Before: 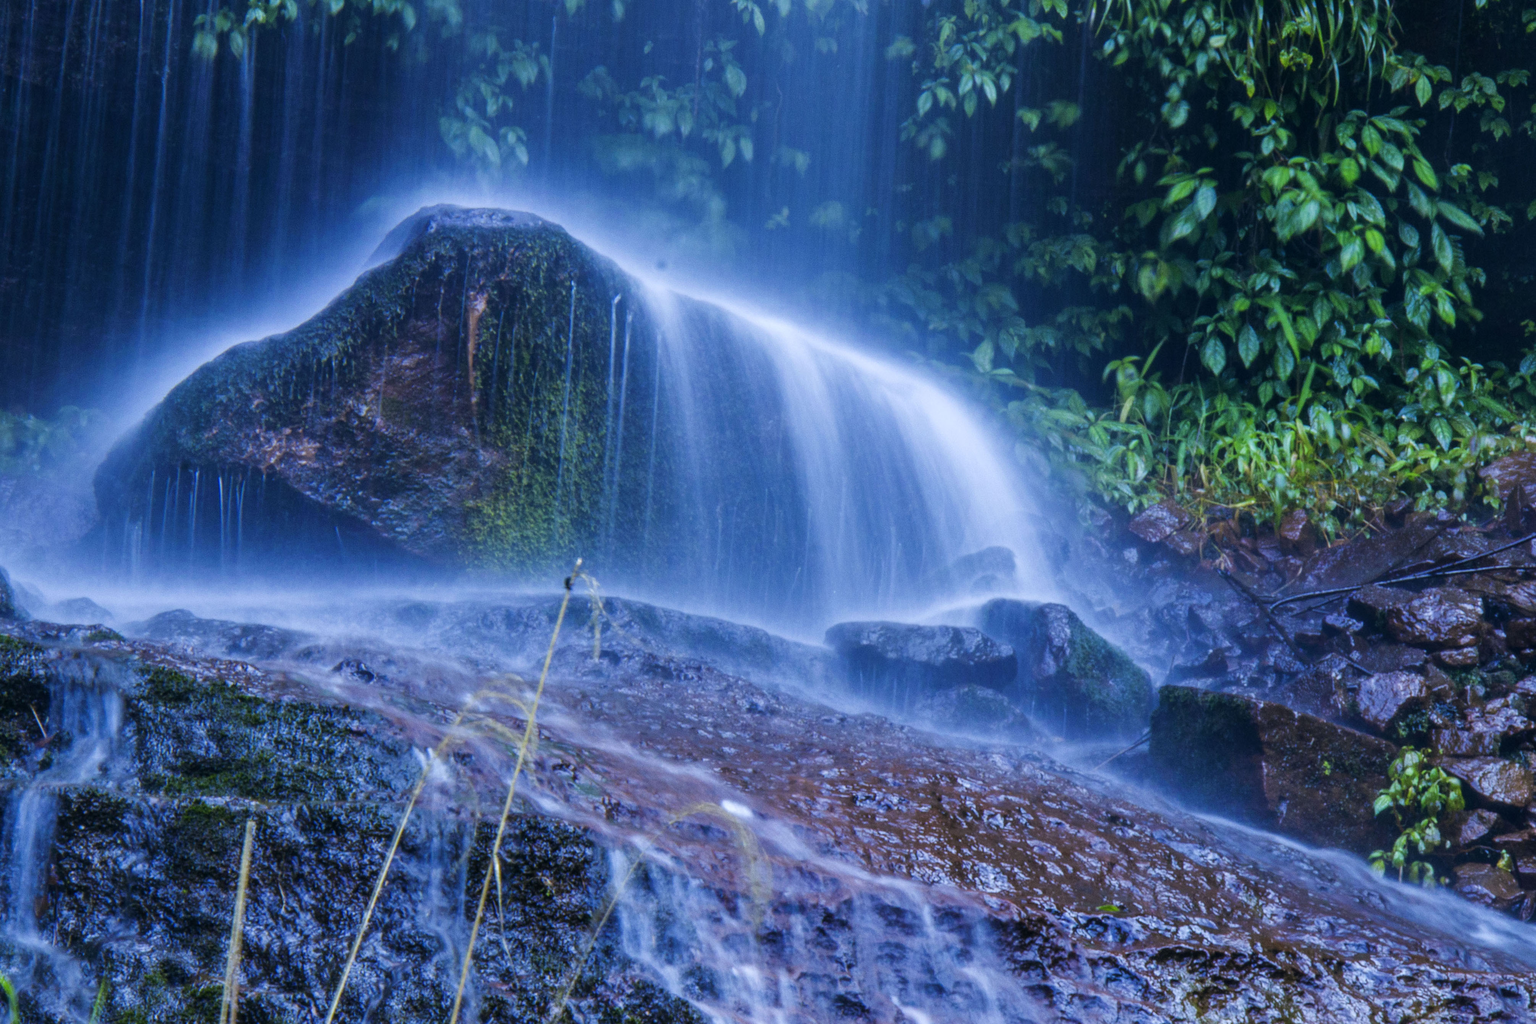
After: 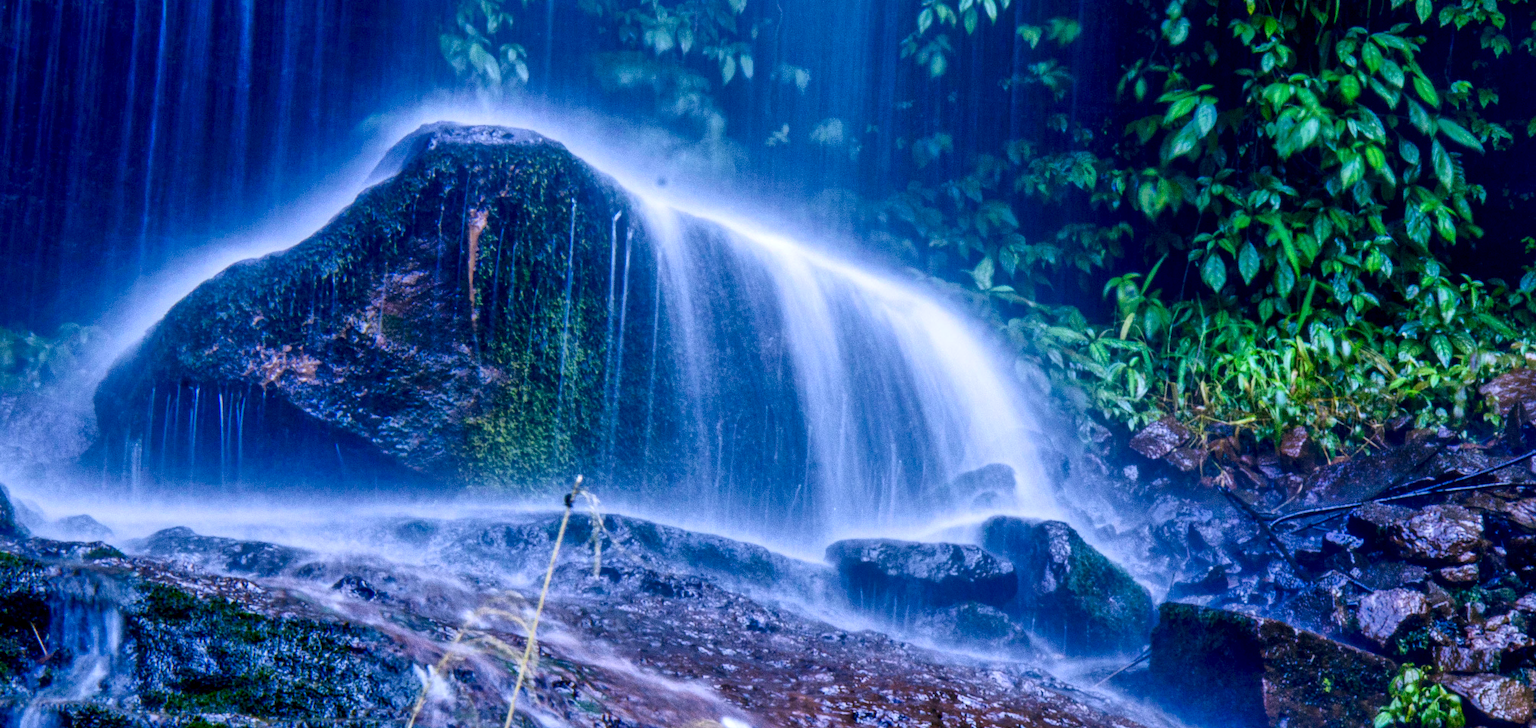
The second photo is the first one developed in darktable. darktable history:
local contrast: detail 130%
crop and rotate: top 8.15%, bottom 20.659%
color calibration: illuminant Planckian (black body), adaptation linear Bradford (ICC v4), x 0.365, y 0.367, temperature 4410.8 K
contrast brightness saturation: contrast 0.287
exposure: black level correction 0.004, exposure 0.017 EV, compensate highlight preservation false
shadows and highlights: on, module defaults
color correction: highlights a* 12.19, highlights b* 5.5
